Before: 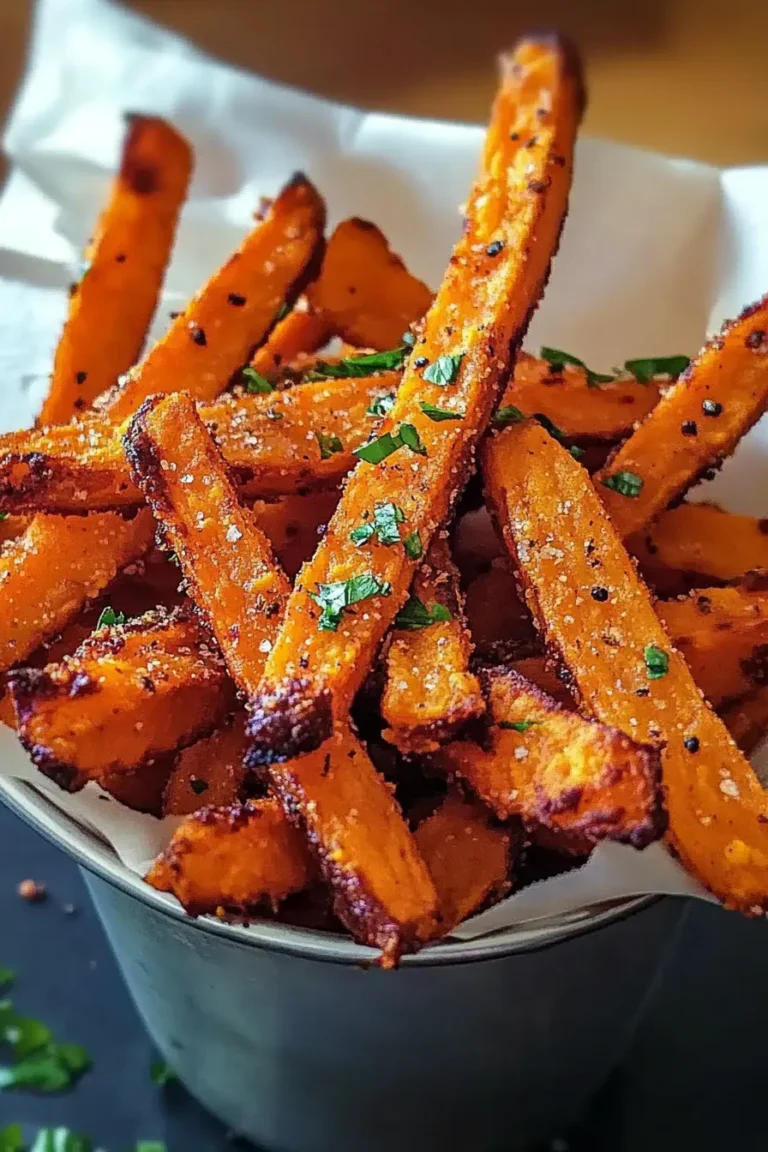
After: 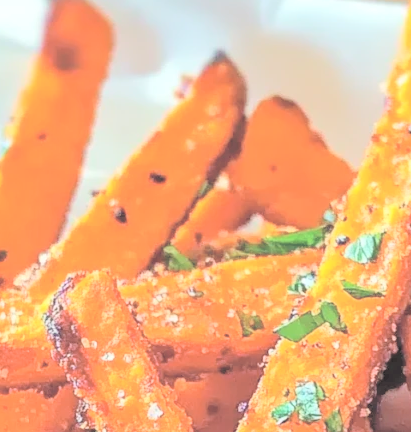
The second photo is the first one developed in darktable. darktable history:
contrast brightness saturation: brightness 0.994
crop: left 10.334%, top 10.669%, right 36.088%, bottom 51.821%
